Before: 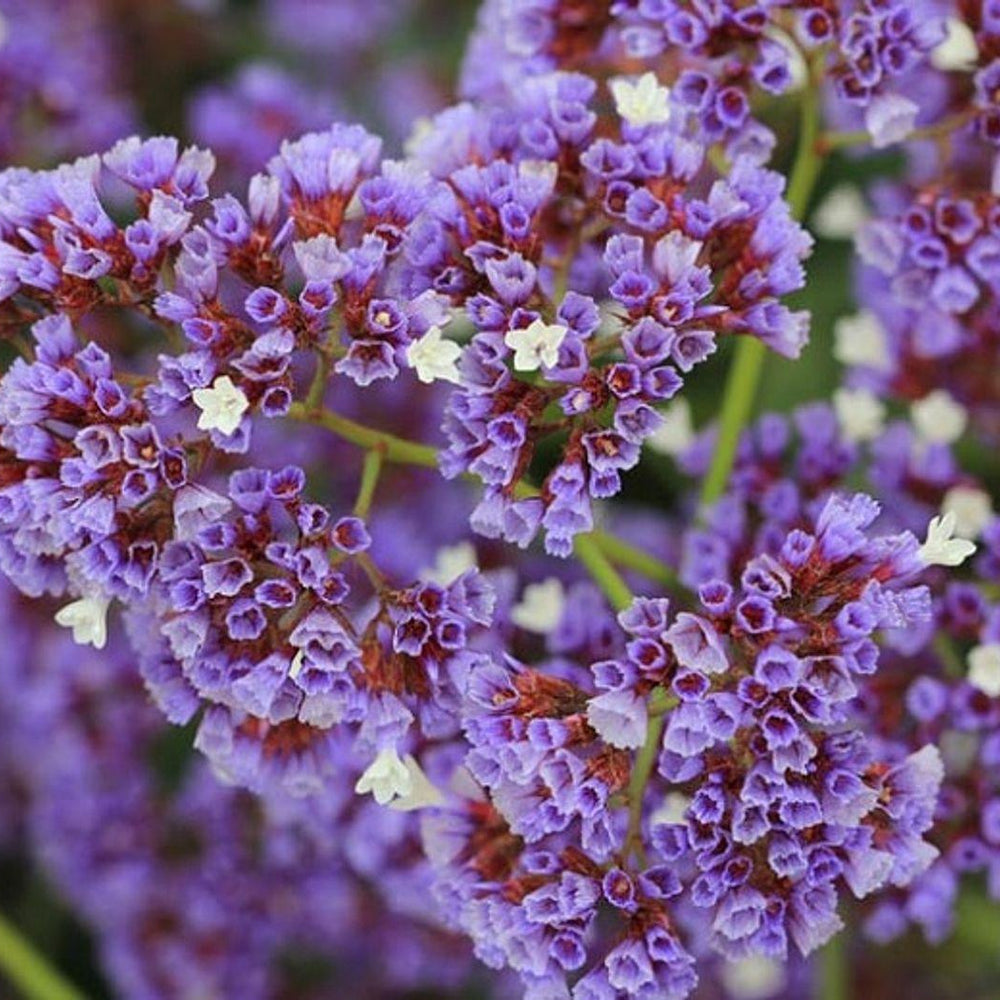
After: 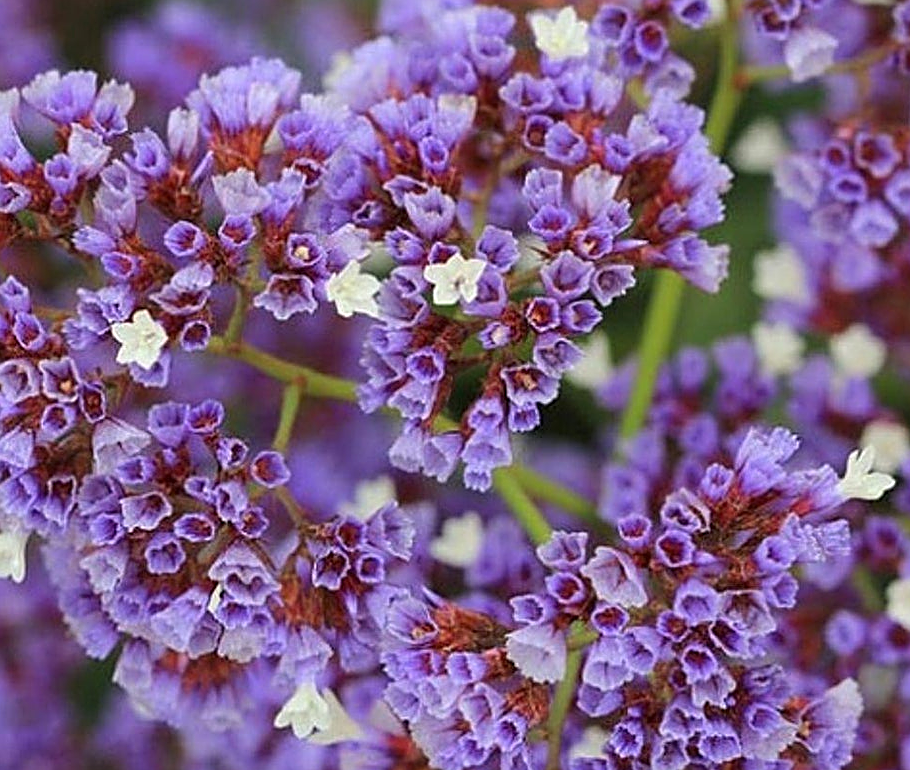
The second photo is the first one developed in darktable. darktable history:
sharpen: on, module defaults
crop: left 8.155%, top 6.611%, bottom 15.385%
